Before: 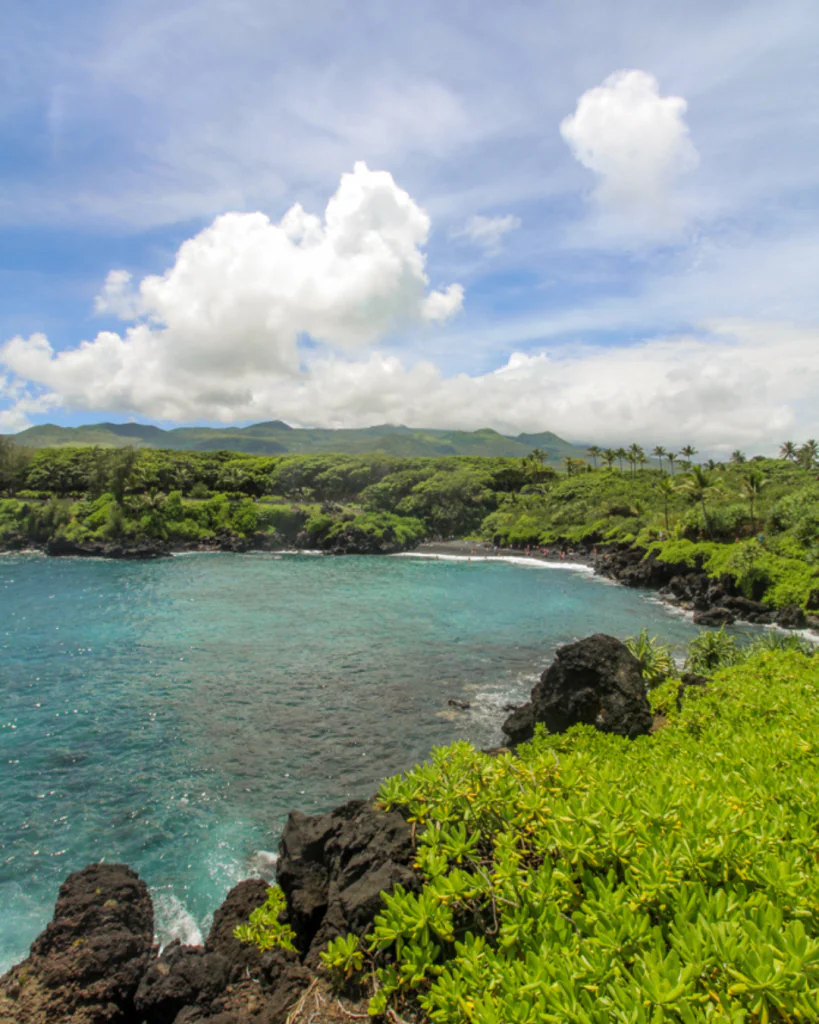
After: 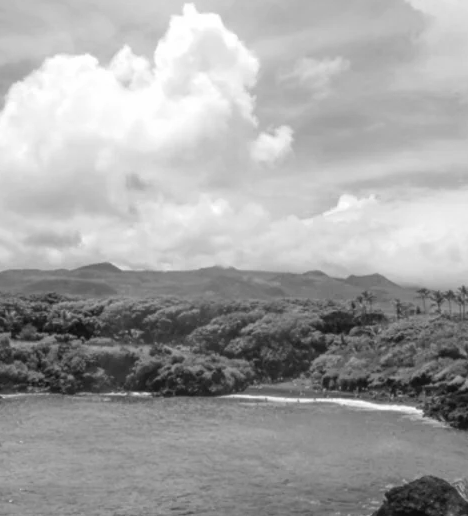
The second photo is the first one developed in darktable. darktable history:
crop: left 20.932%, top 15.471%, right 21.848%, bottom 34.081%
monochrome: a 1.94, b -0.638
